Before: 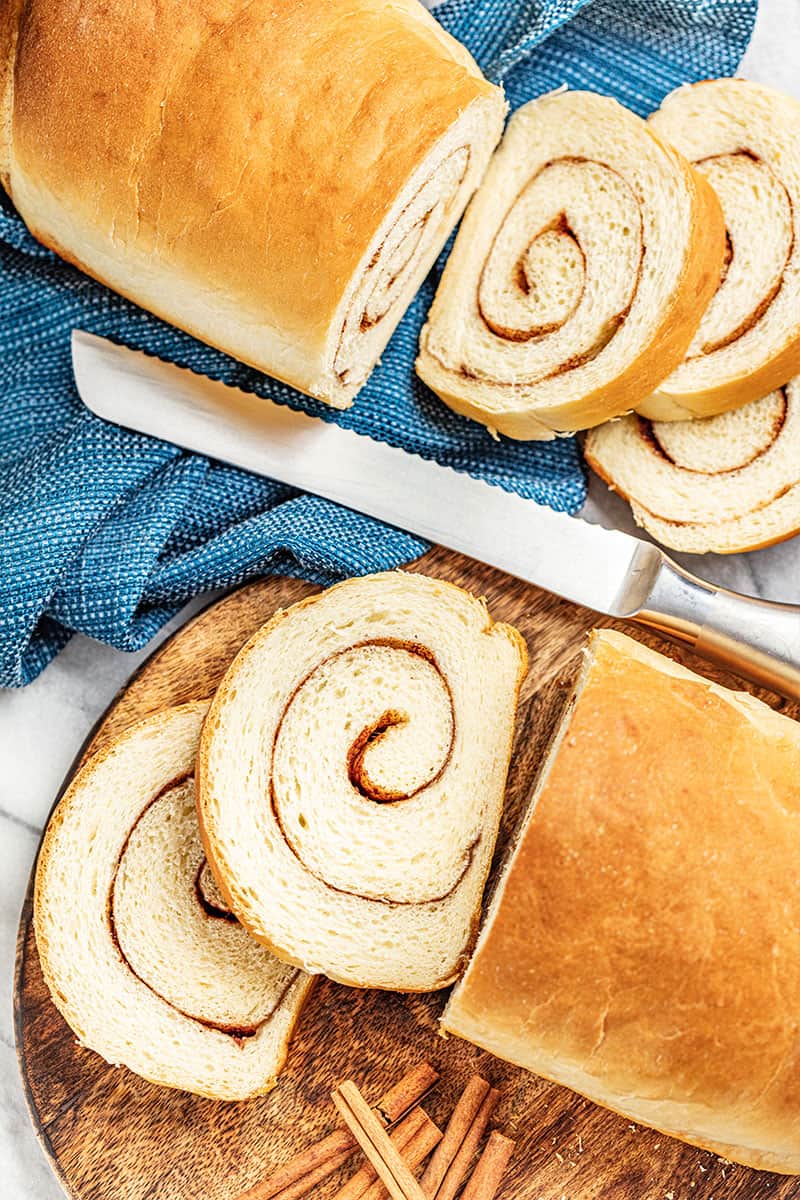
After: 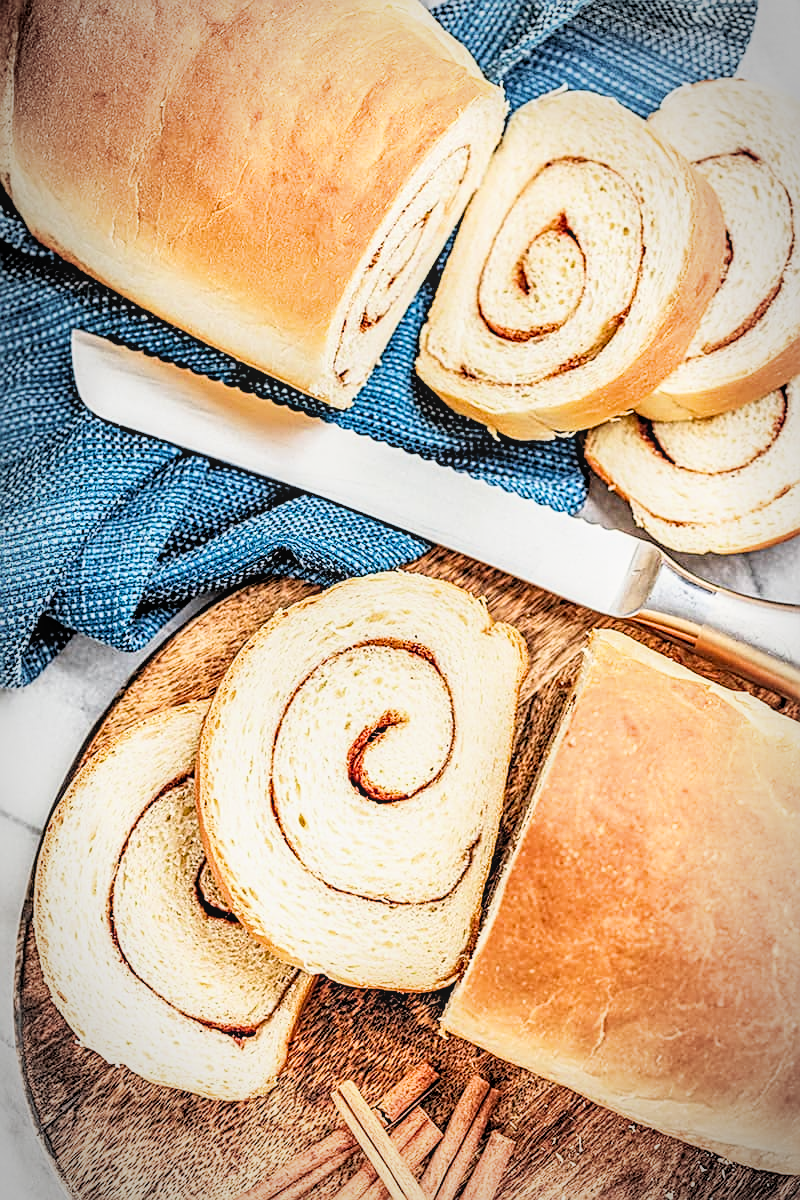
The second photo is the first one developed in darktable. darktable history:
tone equalizer: -8 EV -0.775 EV, -7 EV -0.692 EV, -6 EV -0.622 EV, -5 EV -0.394 EV, -3 EV 0.387 EV, -2 EV 0.6 EV, -1 EV 0.68 EV, +0 EV 0.742 EV
vignetting: automatic ratio true
local contrast: on, module defaults
sharpen: on, module defaults
filmic rgb: black relative exposure -7.77 EV, white relative exposure 4.36 EV, hardness 3.76, latitude 49.22%, contrast 1.101, enable highlight reconstruction true
